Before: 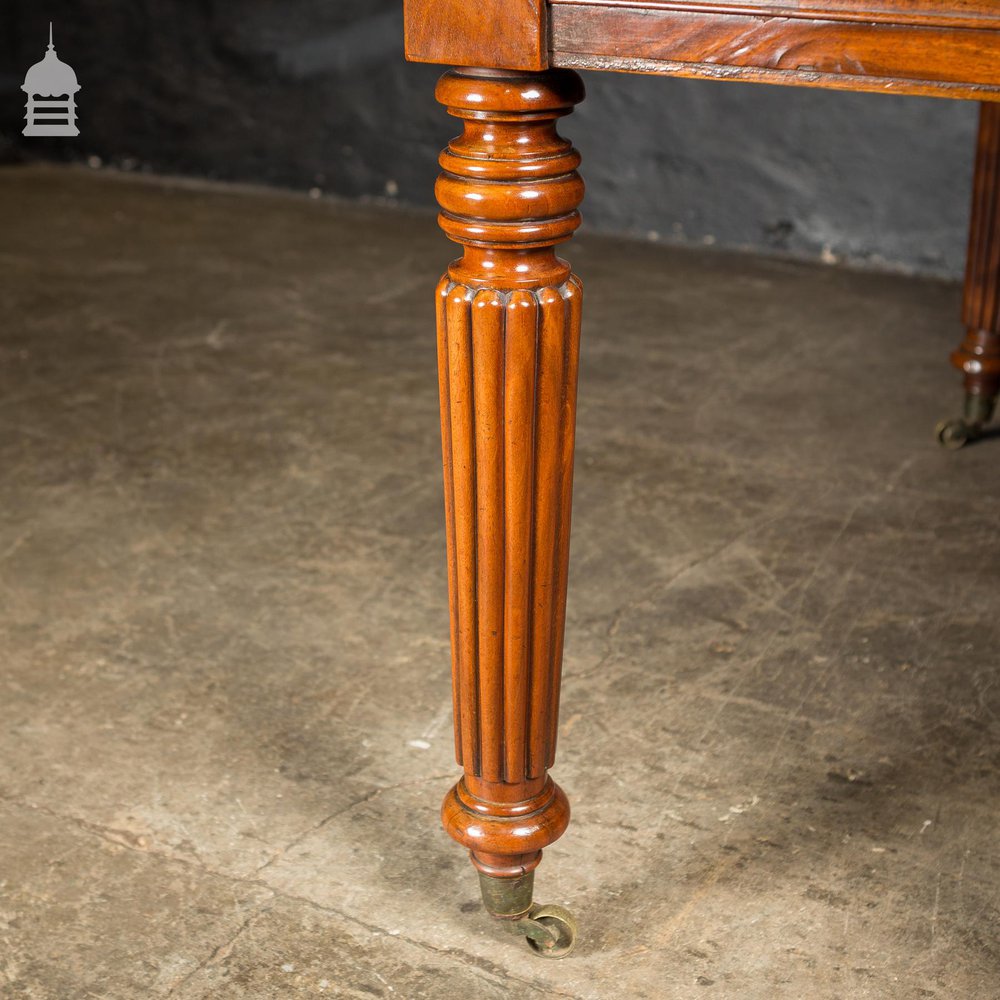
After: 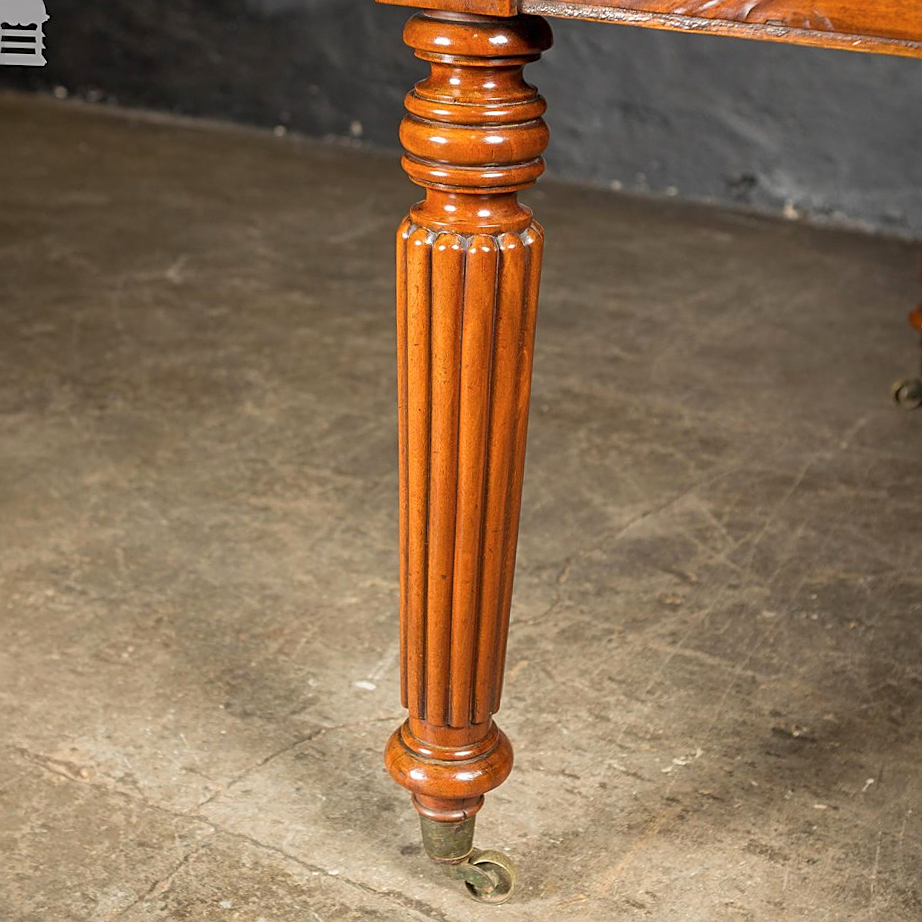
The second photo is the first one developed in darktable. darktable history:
color balance rgb: contrast -10%
exposure: exposure 0.2 EV, compensate highlight preservation false
sharpen: on, module defaults
crop and rotate: angle -1.96°, left 3.097%, top 4.154%, right 1.586%, bottom 0.529%
